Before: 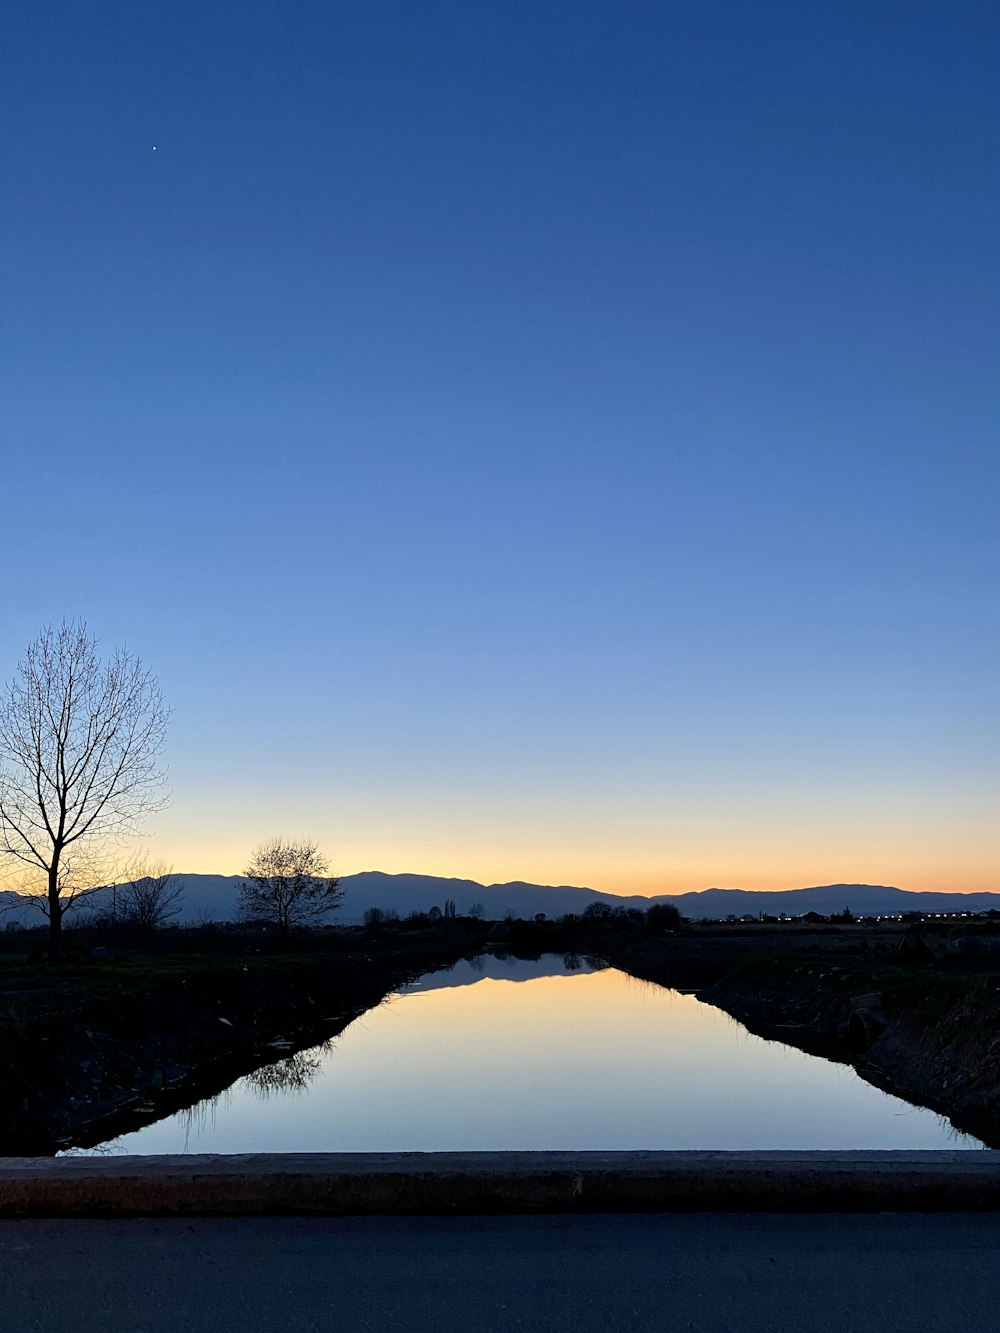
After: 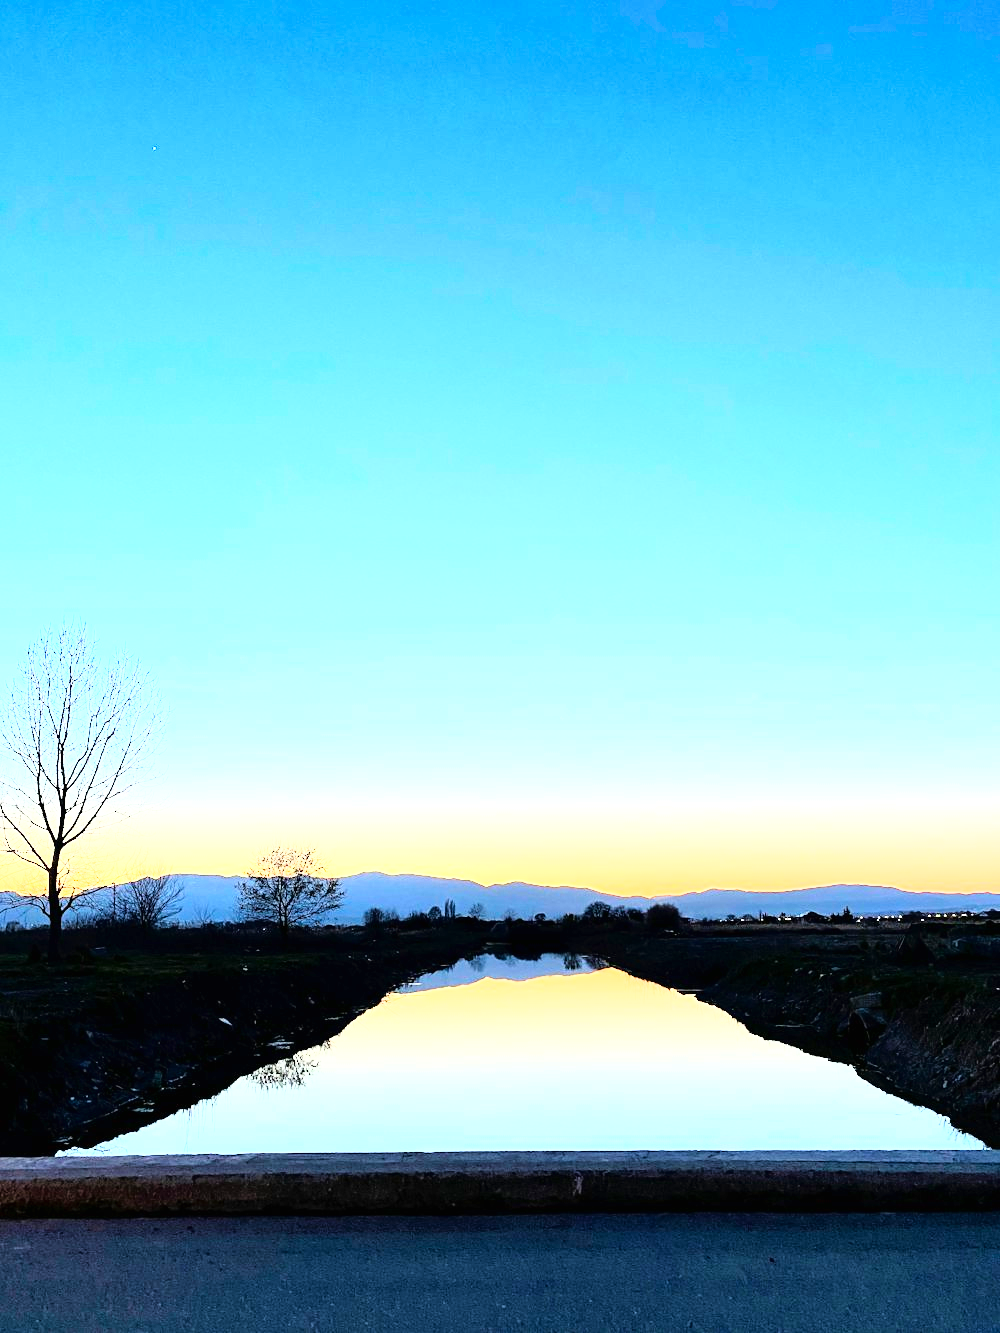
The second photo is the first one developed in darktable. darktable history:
base curve: curves: ch0 [(0, 0) (0.012, 0.01) (0.073, 0.168) (0.31, 0.711) (0.645, 0.957) (1, 1)]
exposure: black level correction 0, exposure 1.282 EV, compensate highlight preservation false
